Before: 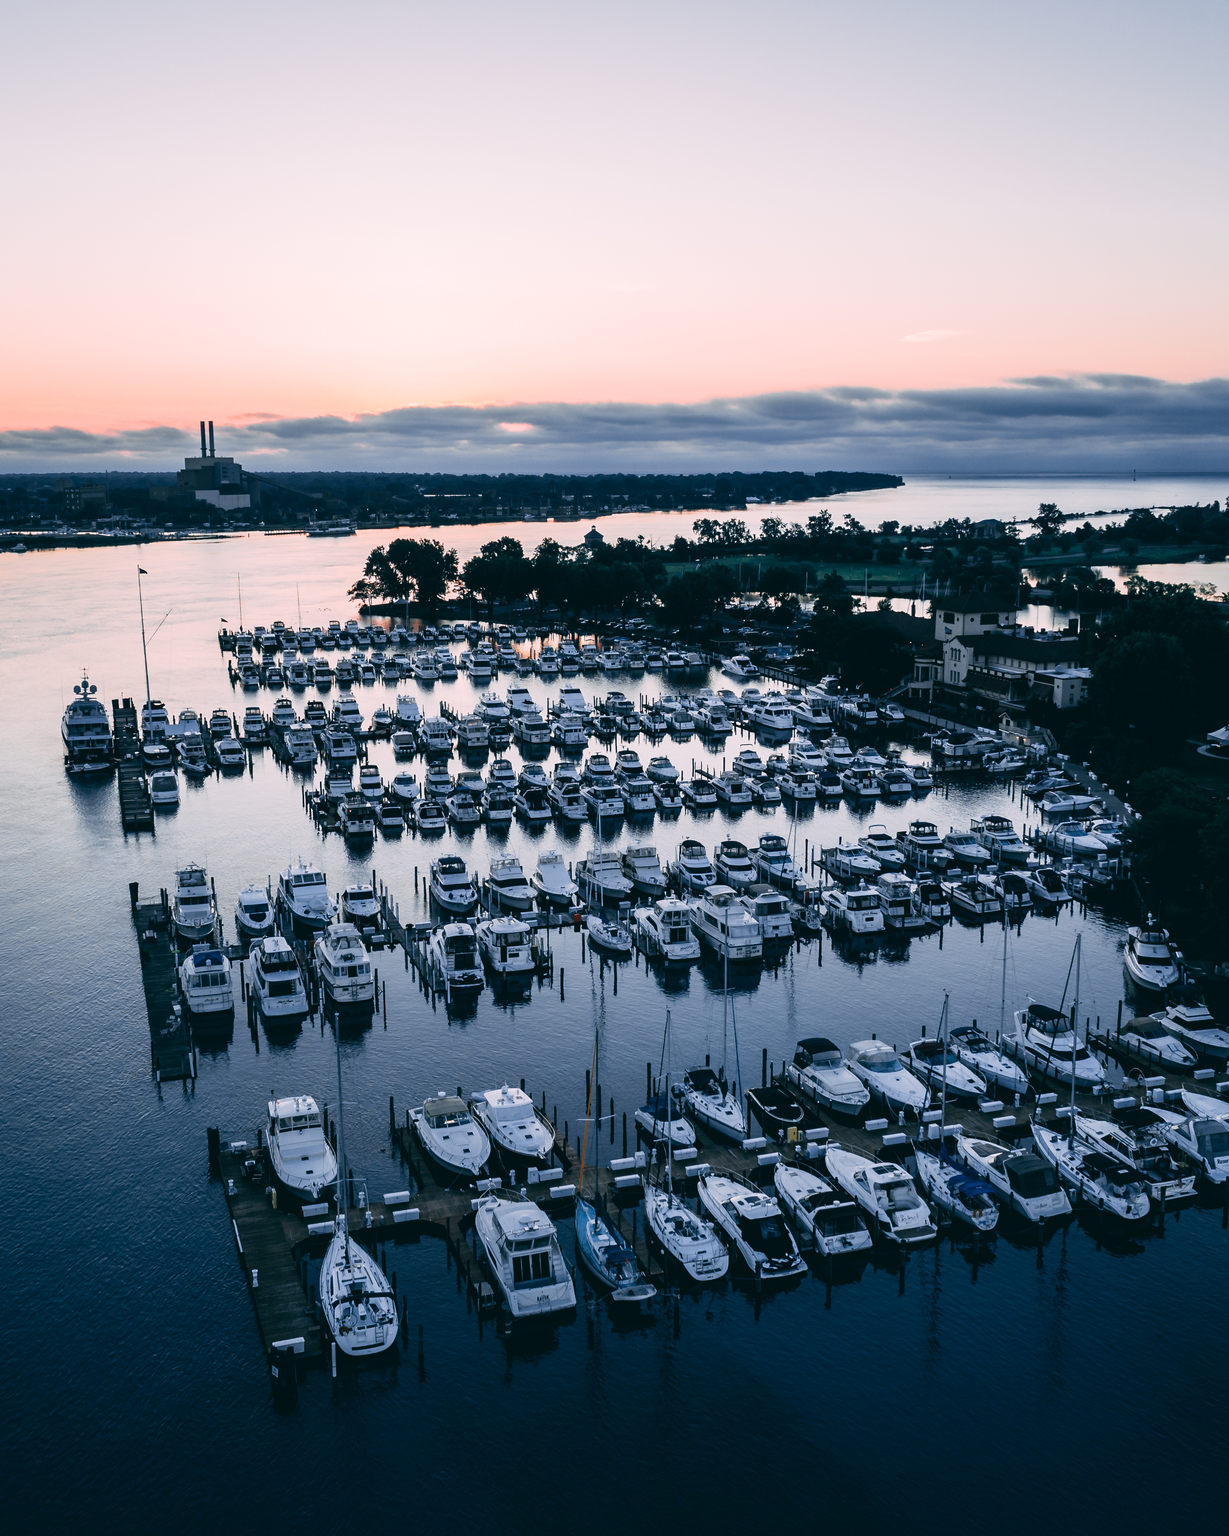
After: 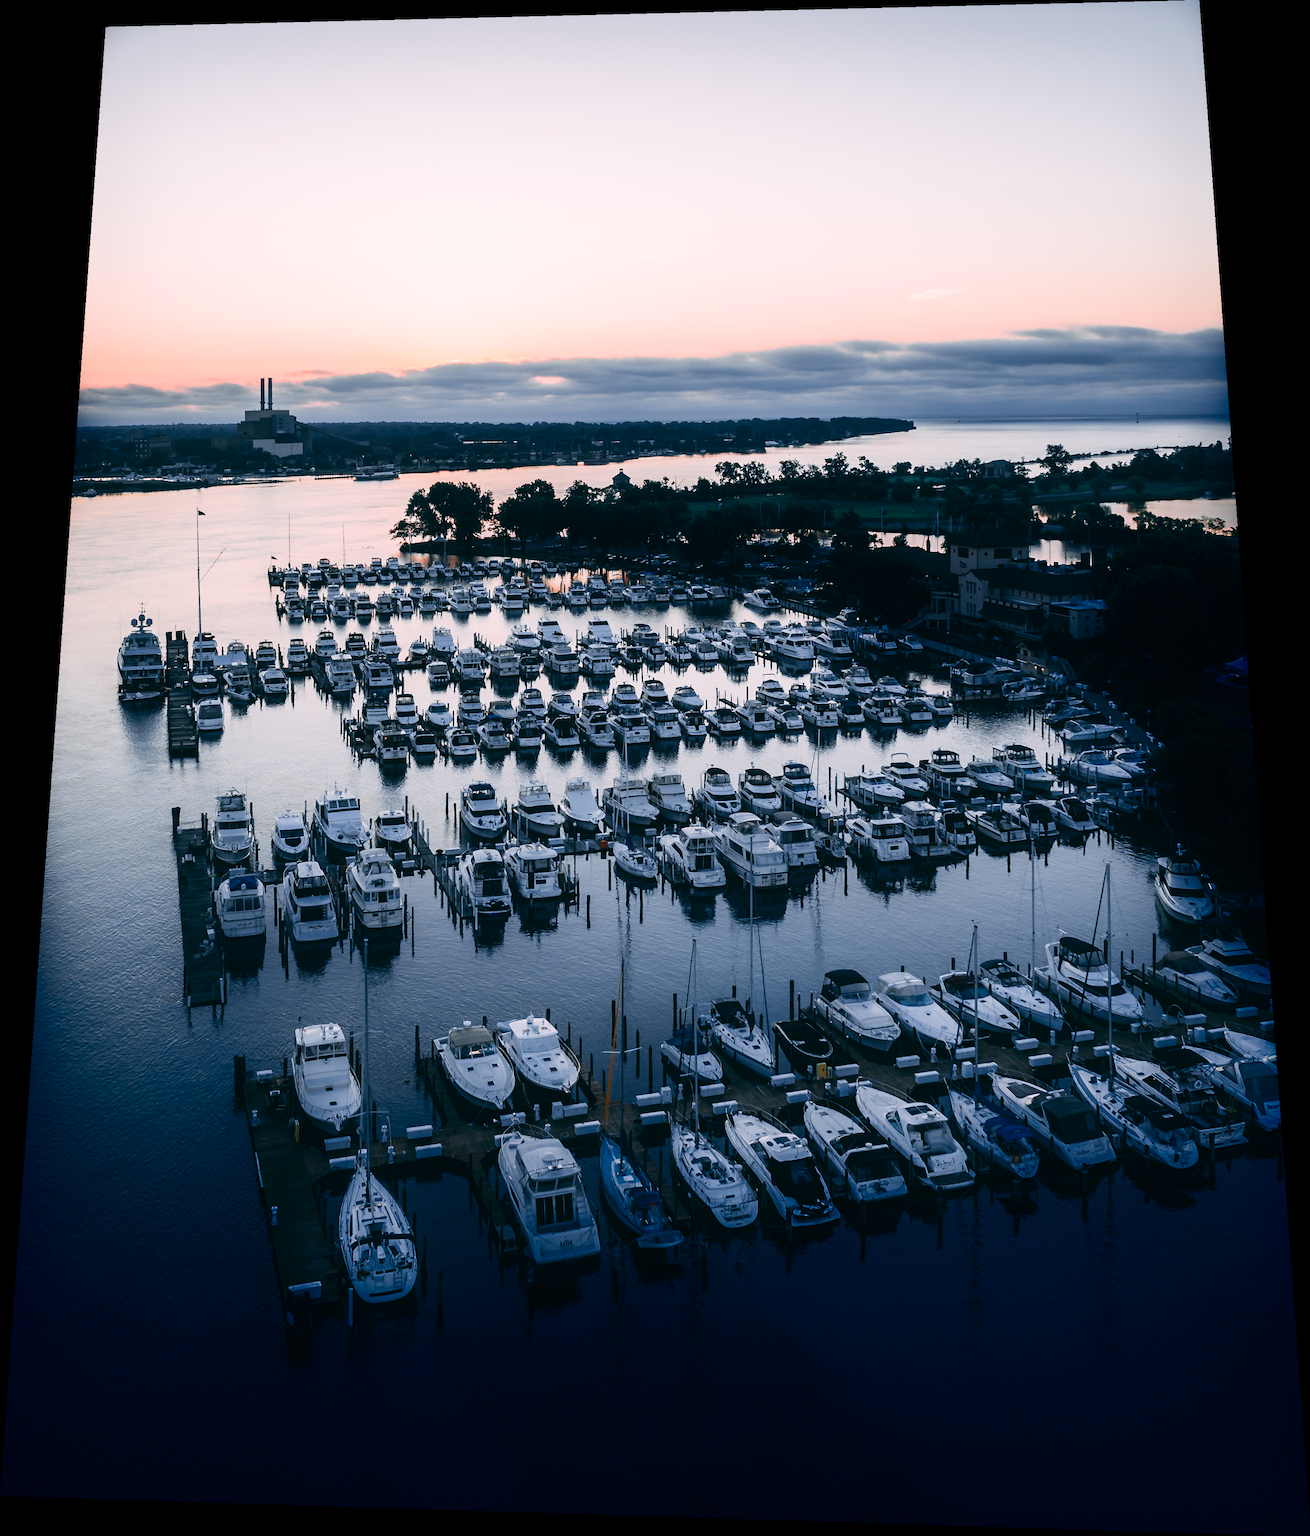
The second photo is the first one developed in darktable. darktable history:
rotate and perspective: rotation 0.128°, lens shift (vertical) -0.181, lens shift (horizontal) -0.044, shear 0.001, automatic cropping off
base curve: curves: ch0 [(0, 0) (0.283, 0.295) (1, 1)], preserve colors none
shadows and highlights: shadows -70, highlights 35, soften with gaussian
